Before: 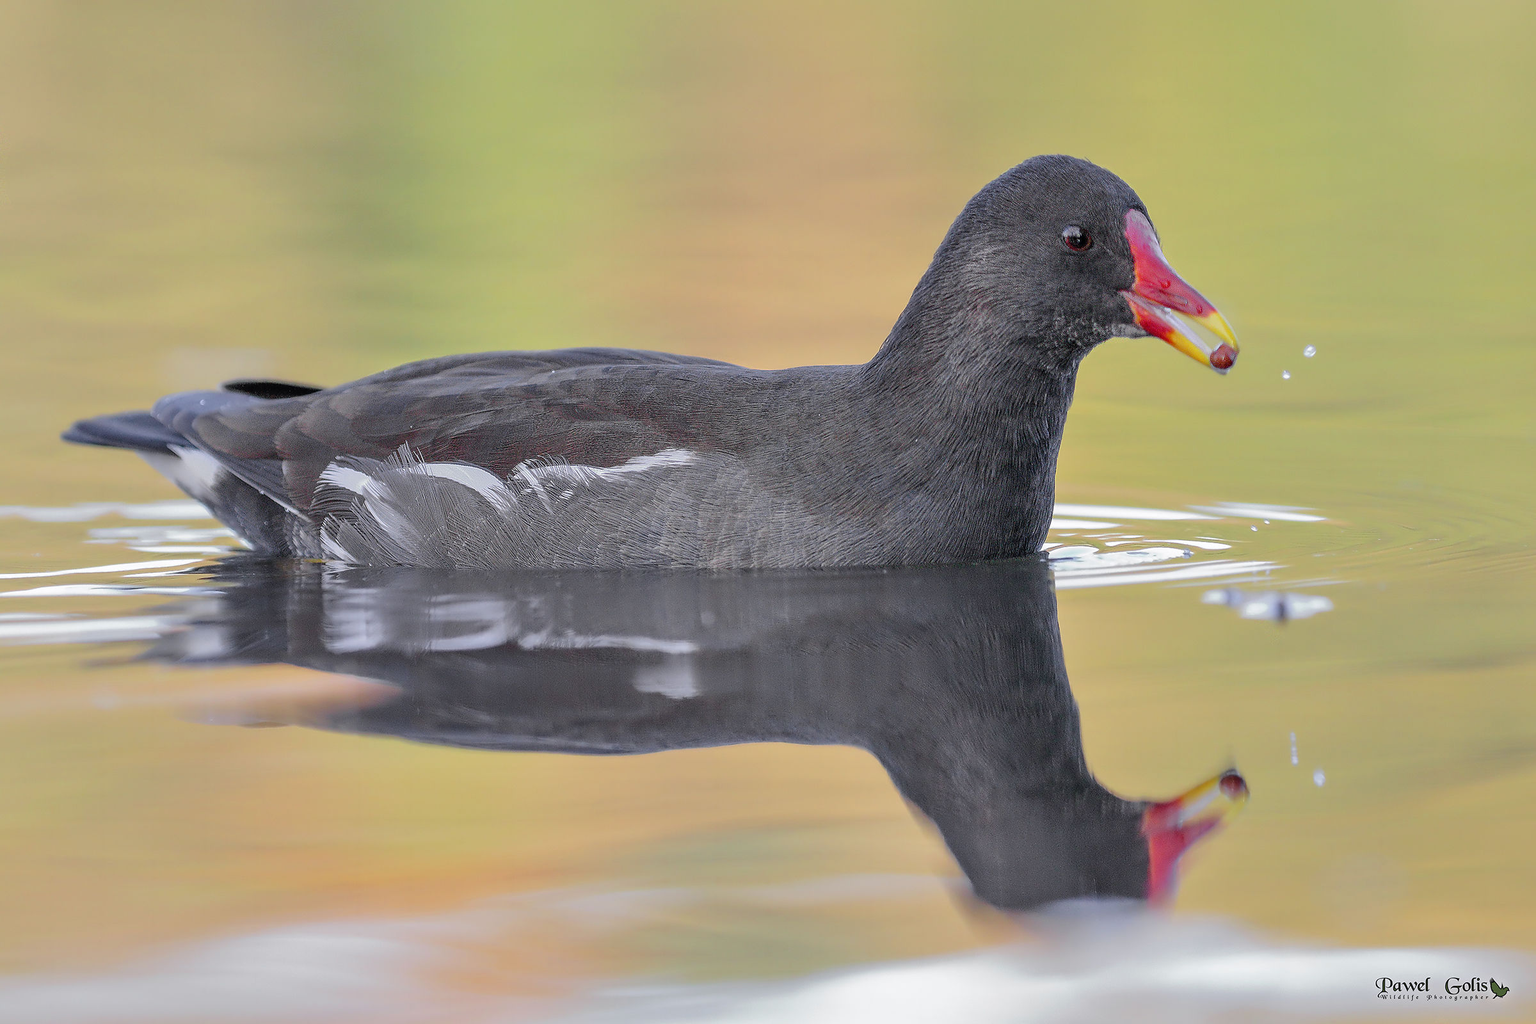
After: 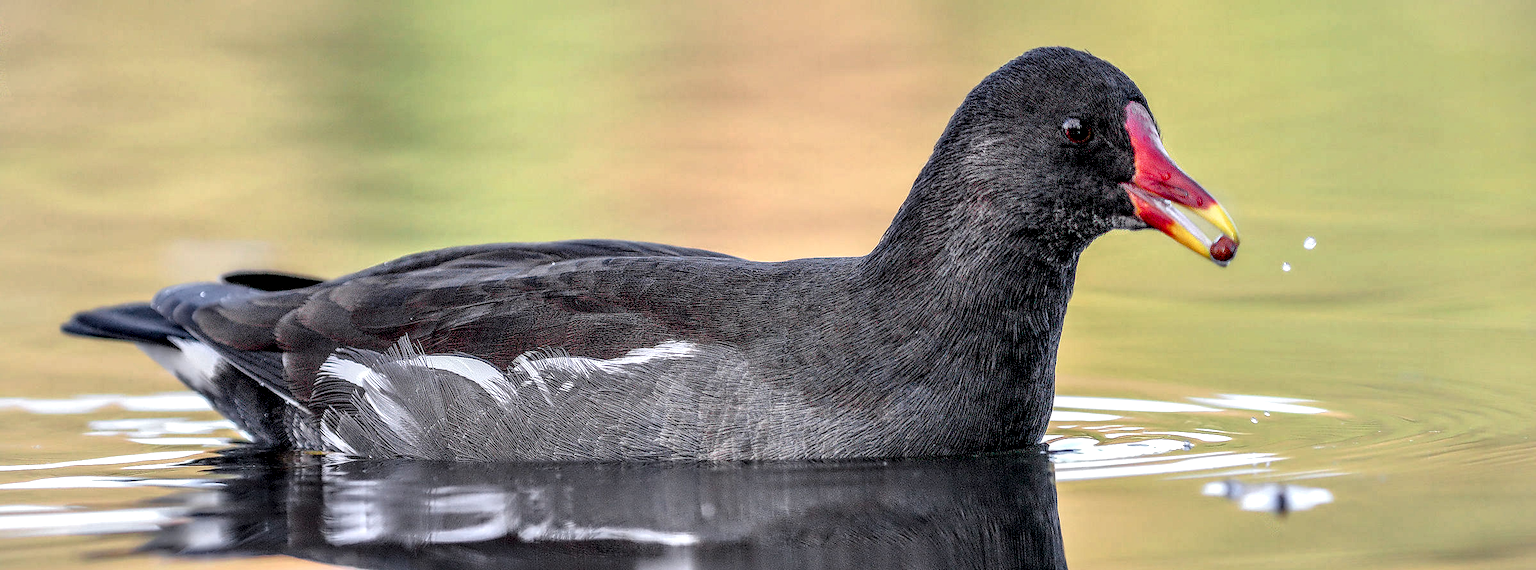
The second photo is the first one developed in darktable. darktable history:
filmic rgb: black relative exposure -8.2 EV, white relative exposure 2.2 EV, target white luminance 99.939%, hardness 7.16, latitude 74.27%, contrast 1.314, highlights saturation mix -1.8%, shadows ↔ highlights balance 29.89%
vignetting: fall-off start 100.63%, width/height ratio 1.323
local contrast: highlights 20%, shadows 72%, detail 170%
crop and rotate: top 10.6%, bottom 33.607%
